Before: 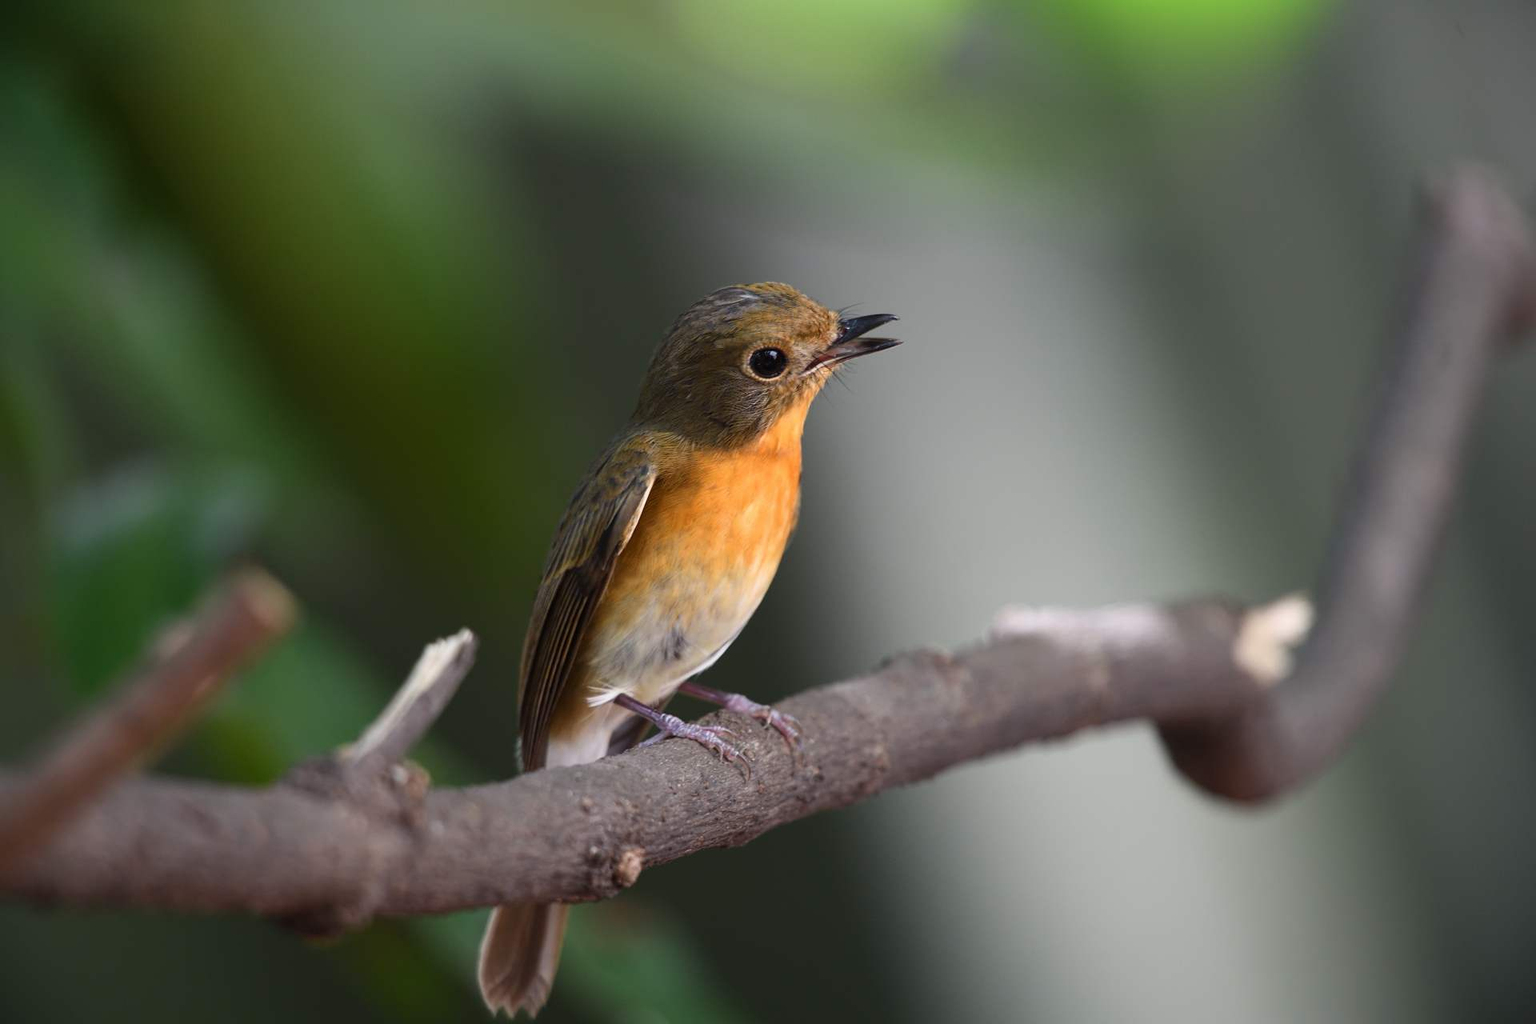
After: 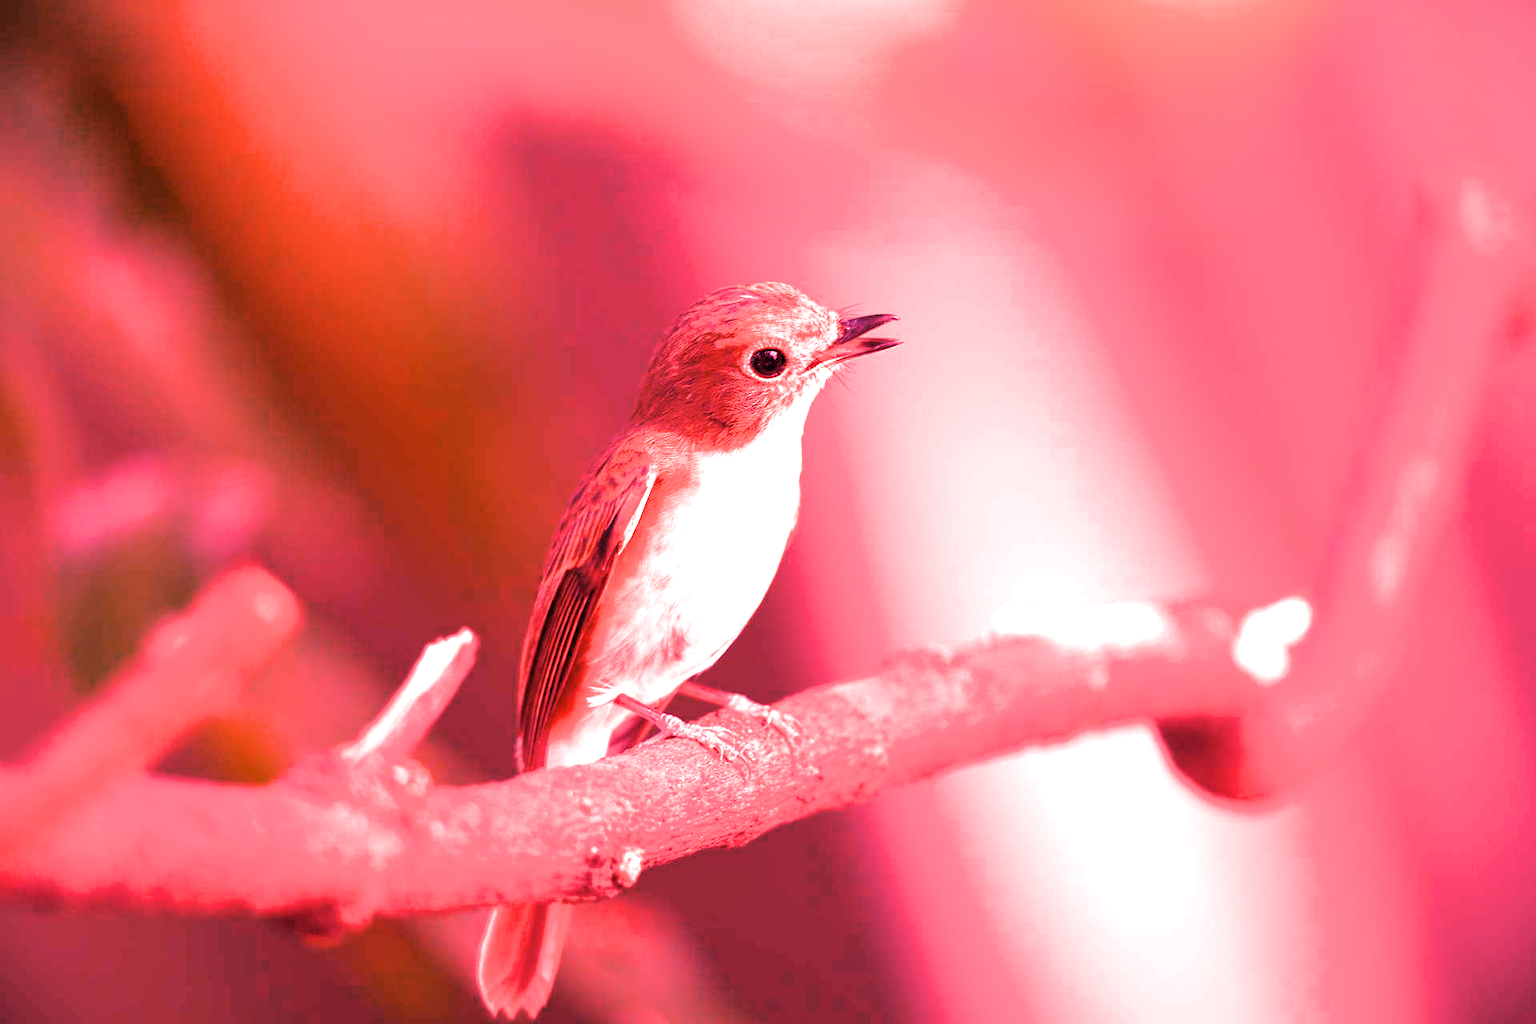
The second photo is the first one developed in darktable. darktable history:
white balance: red 4.26, blue 1.802
filmic rgb: threshold 3 EV, hardness 4.17, latitude 50%, contrast 1.1, preserve chrominance max RGB, color science v6 (2022), contrast in shadows safe, contrast in highlights safe, enable highlight reconstruction true
